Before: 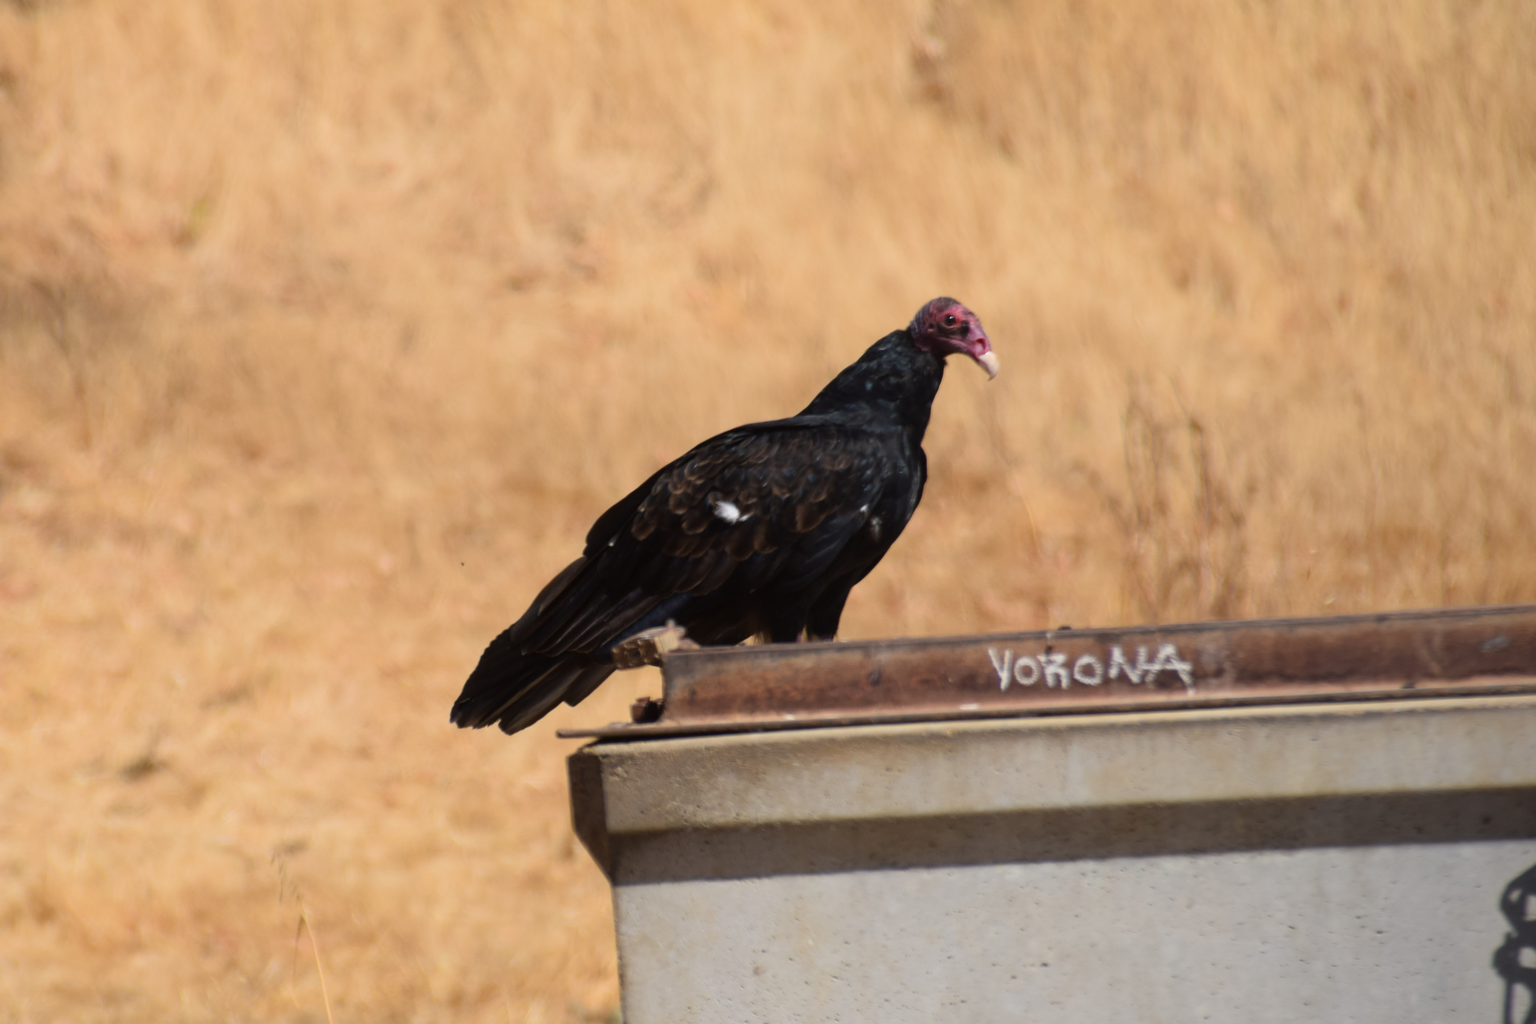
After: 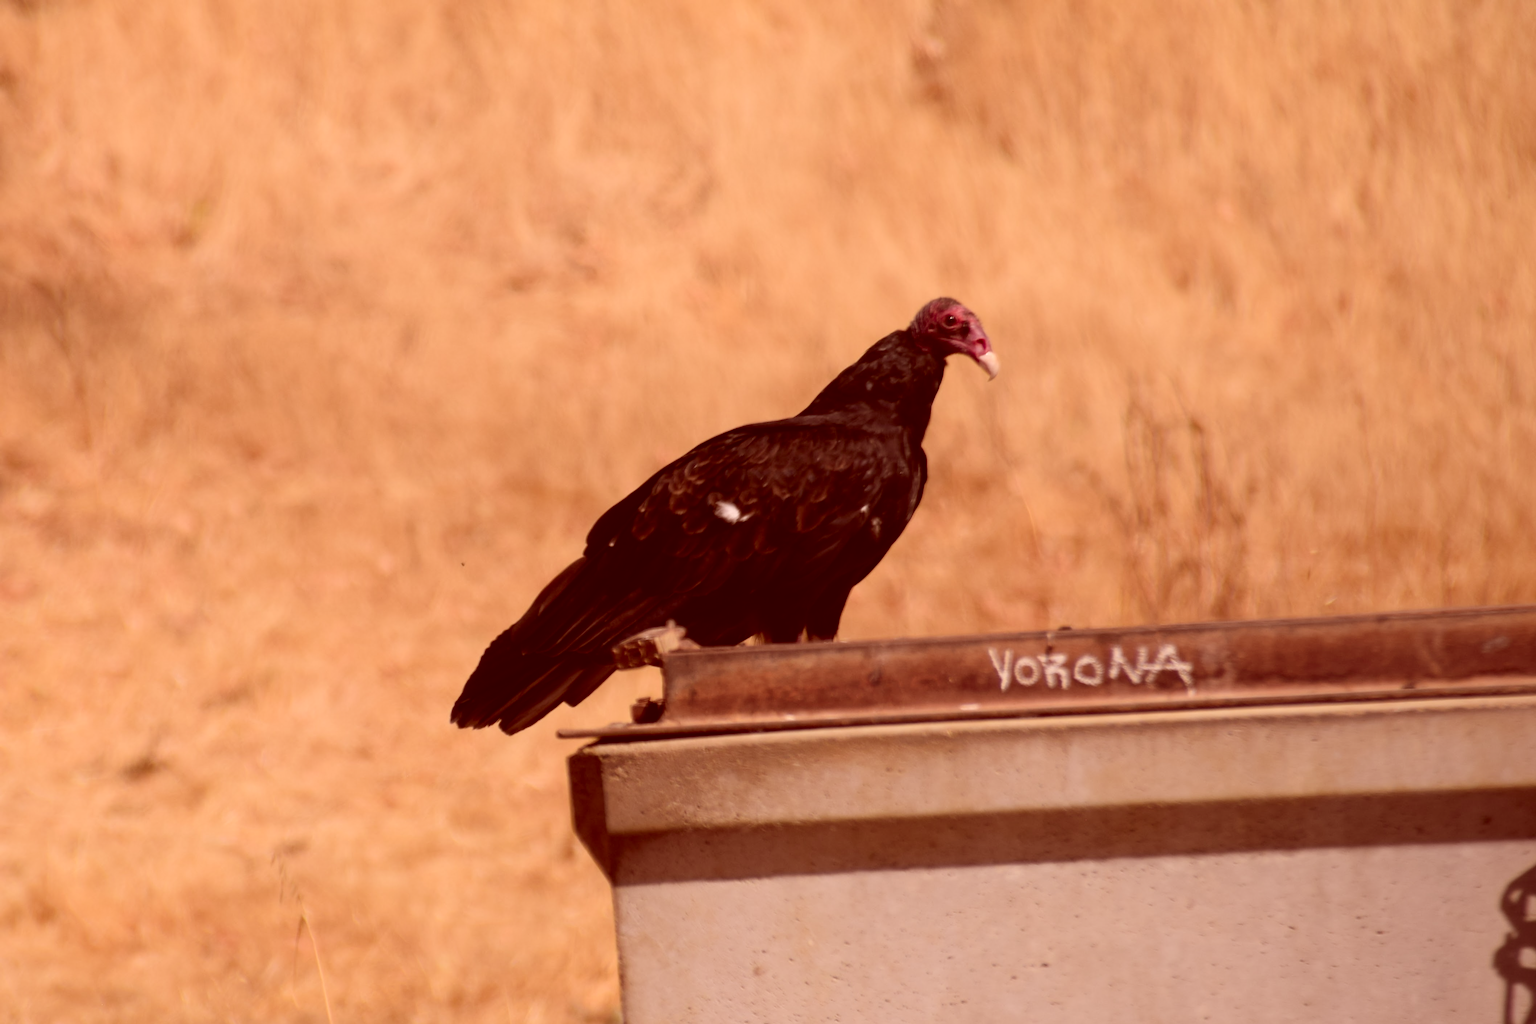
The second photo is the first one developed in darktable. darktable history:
color correction: highlights a* 9.03, highlights b* 8.71, shadows a* 40, shadows b* 40, saturation 0.8
color balance rgb: shadows lift › hue 87.51°, highlights gain › chroma 1.62%, highlights gain › hue 55.1°, global offset › chroma 0.1%, global offset › hue 253.66°, linear chroma grading › global chroma 0.5%
